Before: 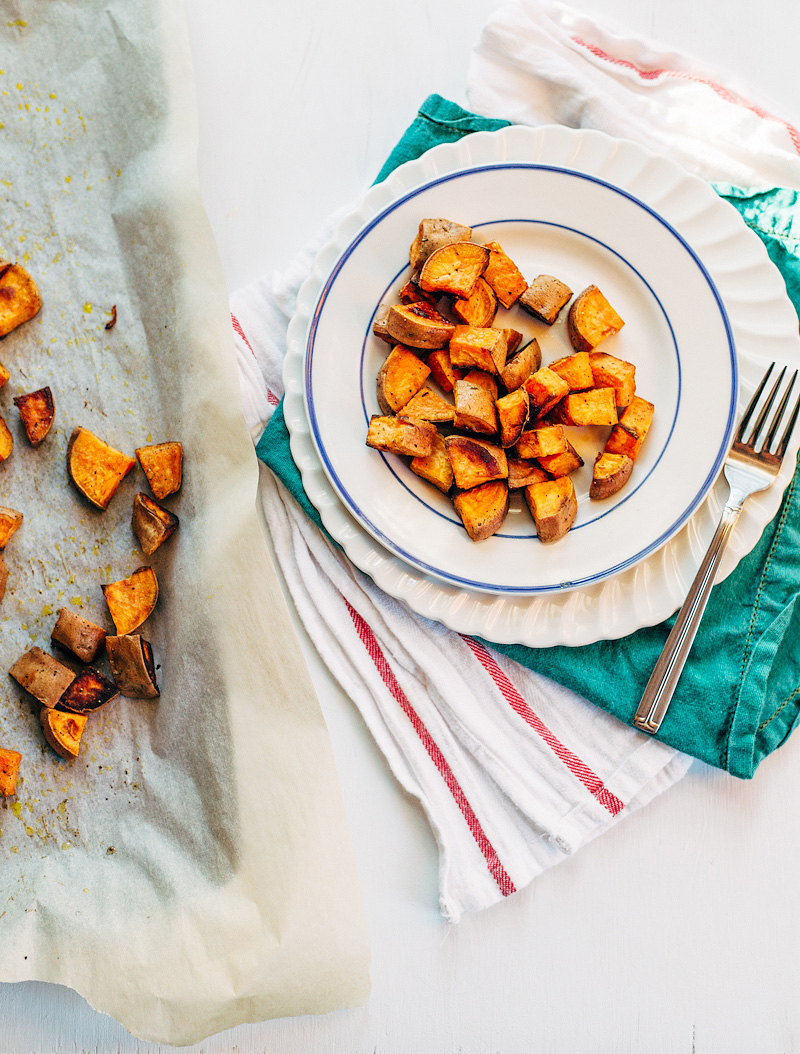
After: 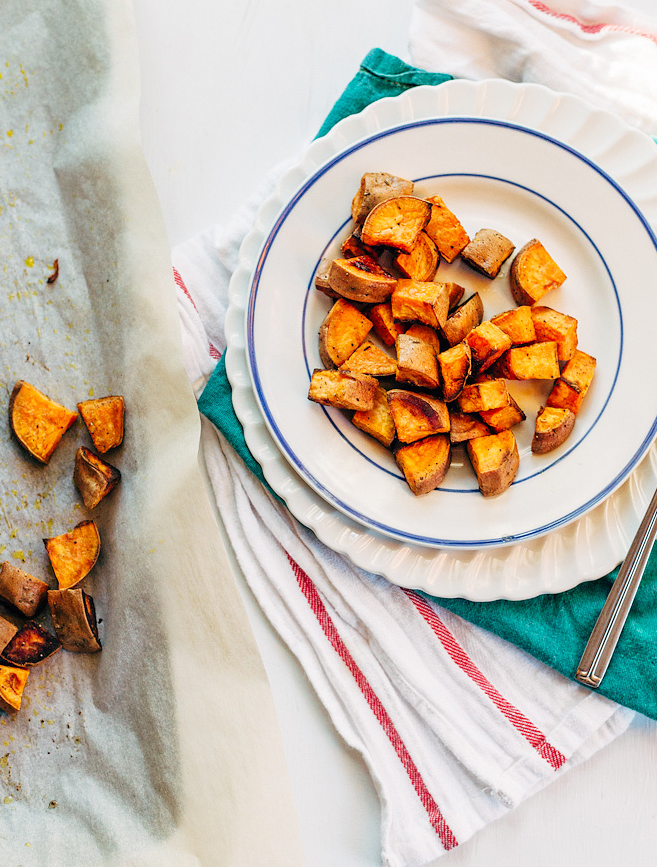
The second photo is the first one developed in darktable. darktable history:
crop and rotate: left 7.301%, top 4.431%, right 10.513%, bottom 13.247%
